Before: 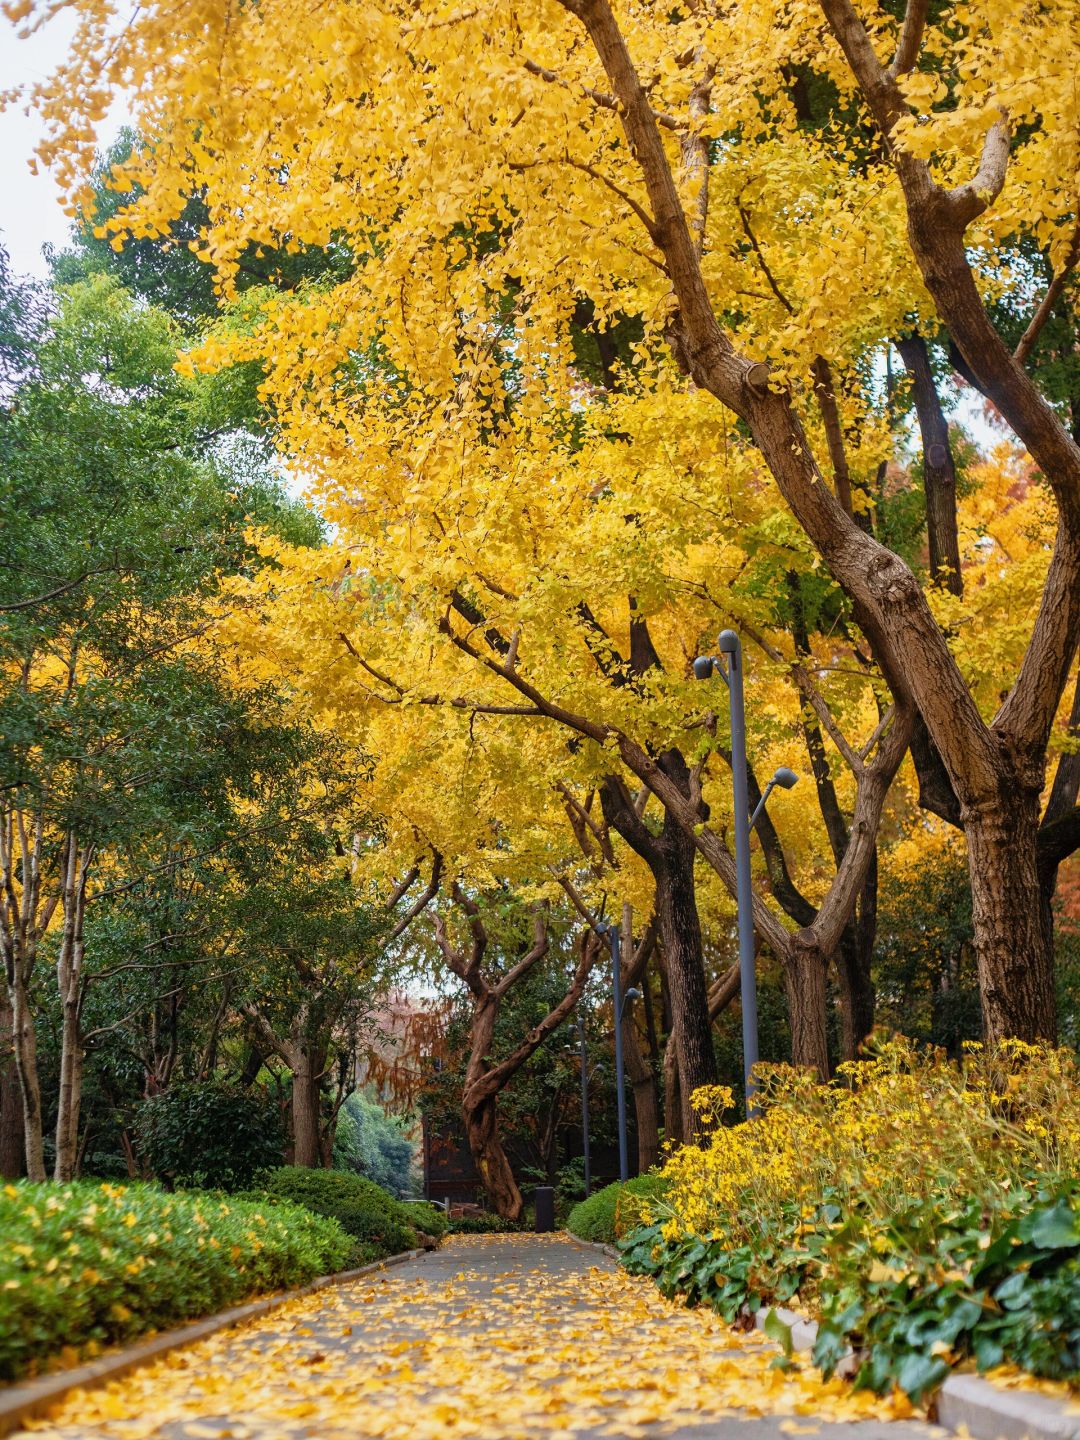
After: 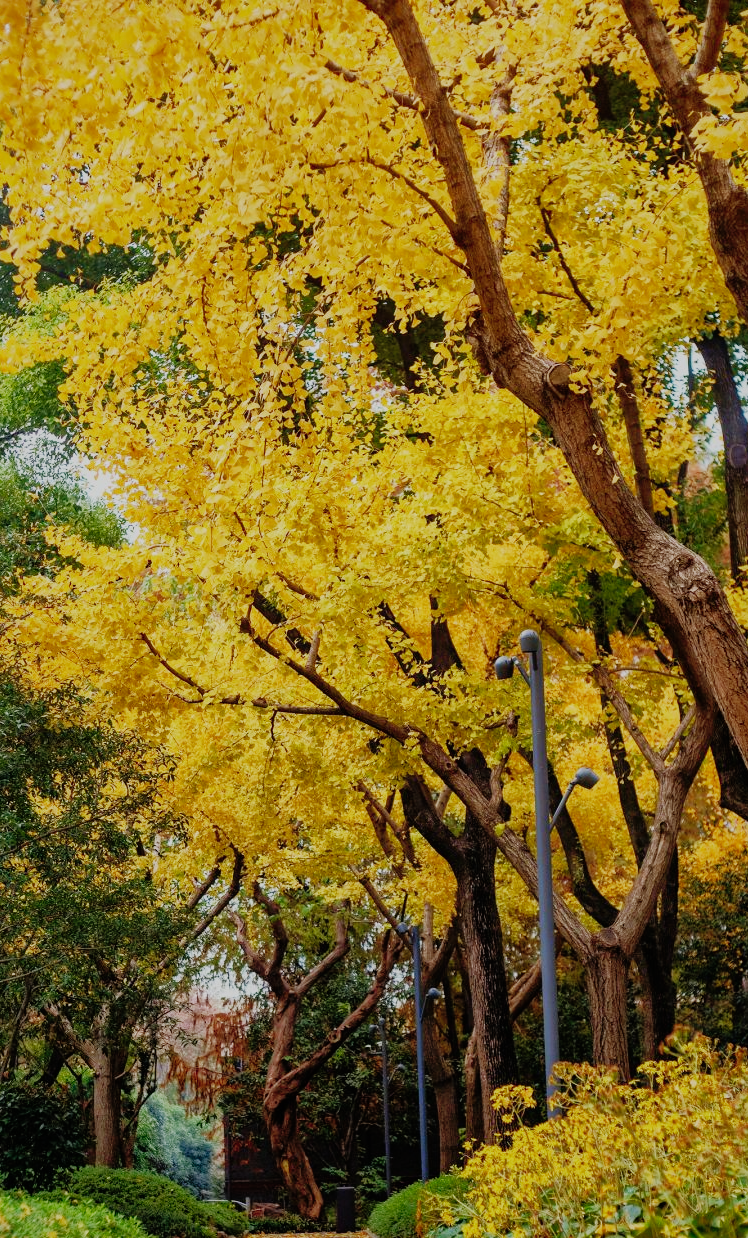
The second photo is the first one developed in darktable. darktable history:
sigmoid: contrast 1.6, skew -0.2, preserve hue 0%, red attenuation 0.1, red rotation 0.035, green attenuation 0.1, green rotation -0.017, blue attenuation 0.15, blue rotation -0.052, base primaries Rec2020
crop: left 18.479%, right 12.2%, bottom 13.971%
shadows and highlights: on, module defaults
